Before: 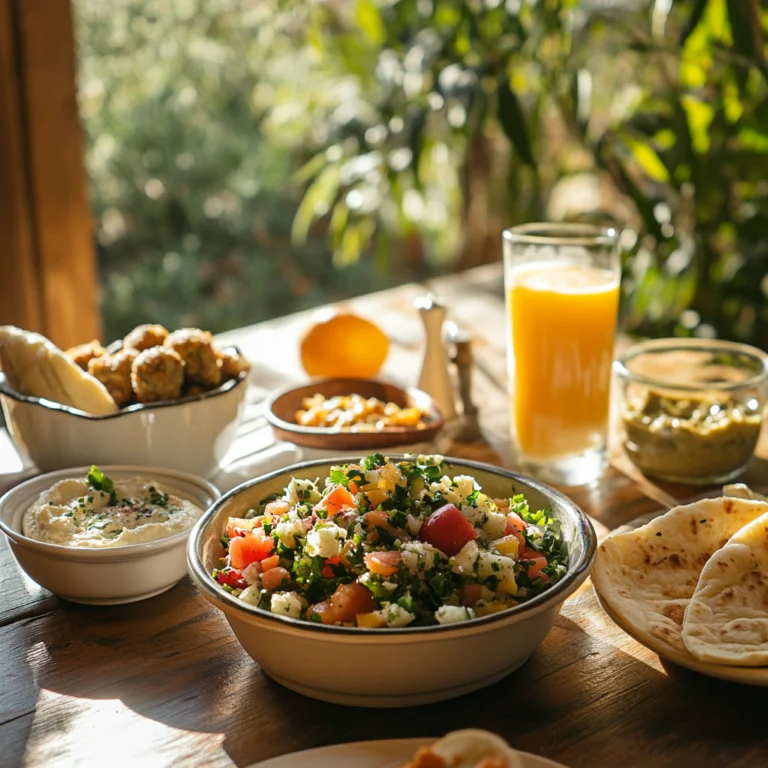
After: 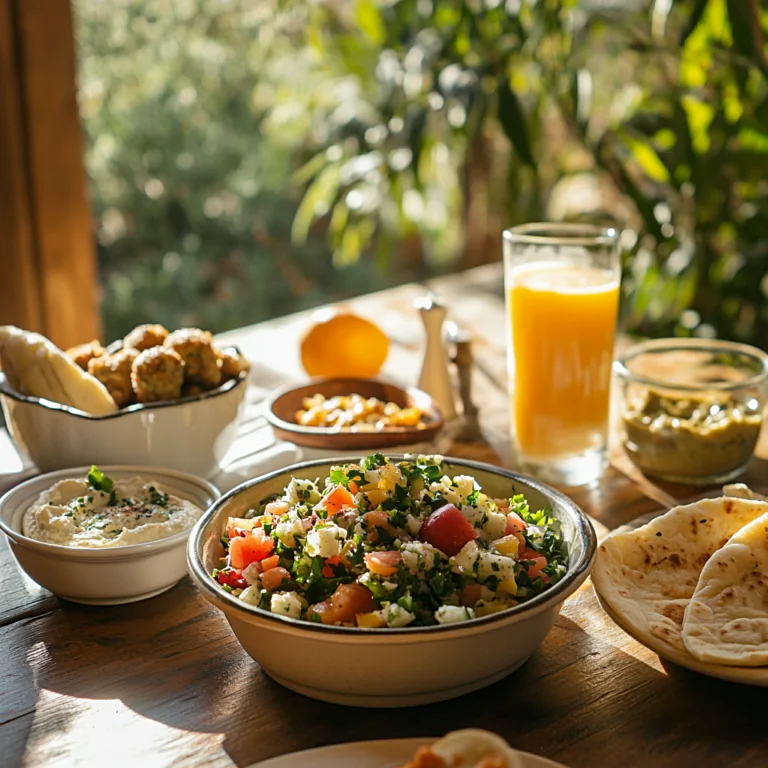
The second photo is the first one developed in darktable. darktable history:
exposure: black level correction 0.001, compensate highlight preservation false
sharpen: amount 0.2
tone equalizer: -7 EV 0.18 EV, -6 EV 0.12 EV, -5 EV 0.08 EV, -4 EV 0.04 EV, -2 EV -0.02 EV, -1 EV -0.04 EV, +0 EV -0.06 EV, luminance estimator HSV value / RGB max
